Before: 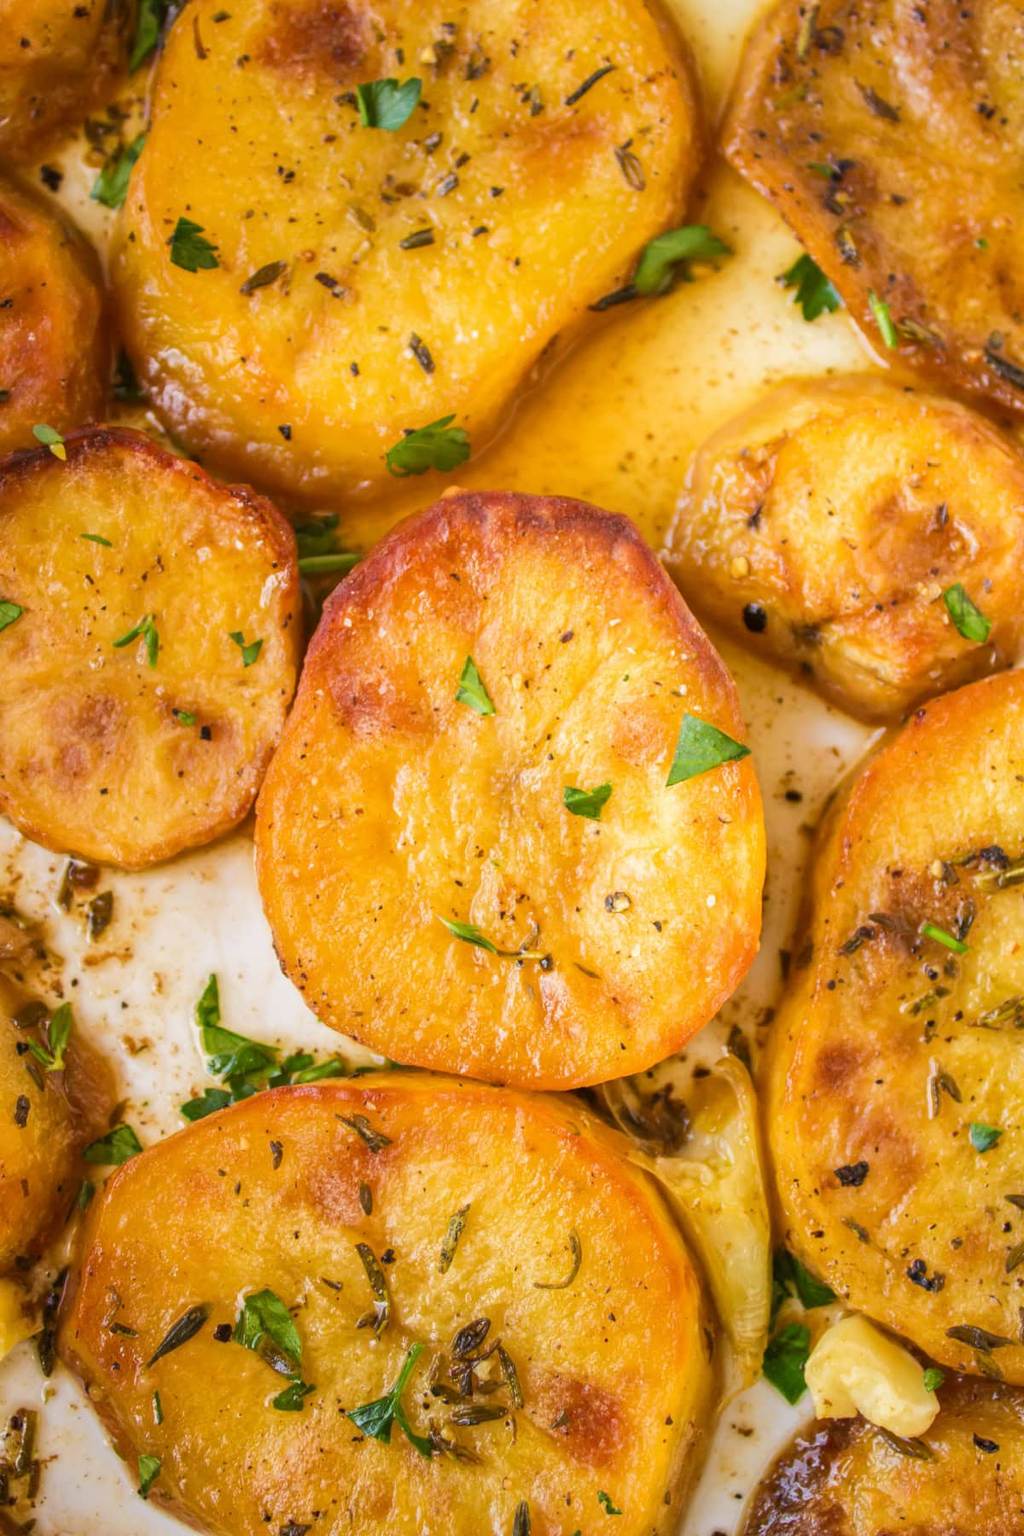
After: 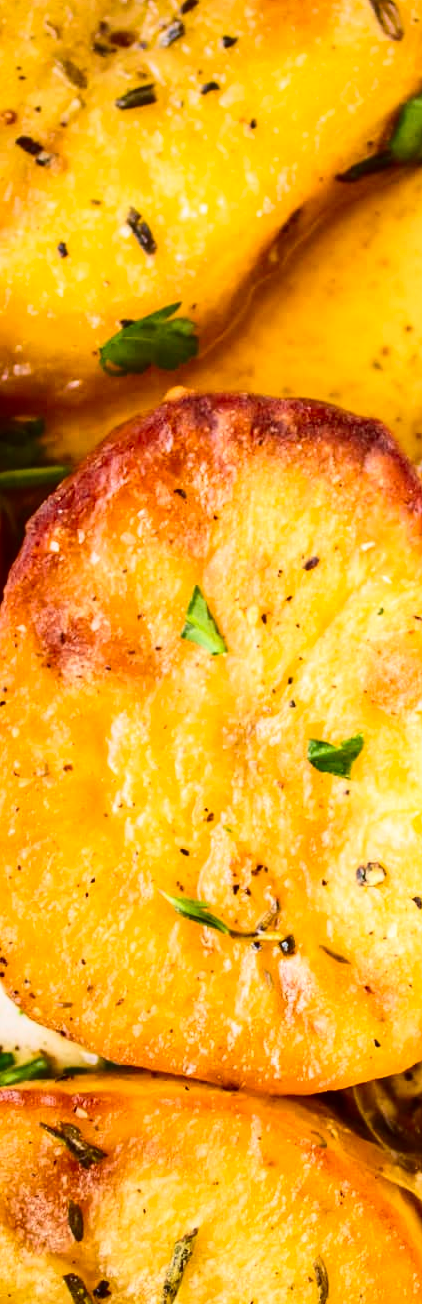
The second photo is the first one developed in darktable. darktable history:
crop and rotate: left 29.476%, top 10.214%, right 35.32%, bottom 17.333%
contrast brightness saturation: contrast 0.32, brightness -0.08, saturation 0.17
